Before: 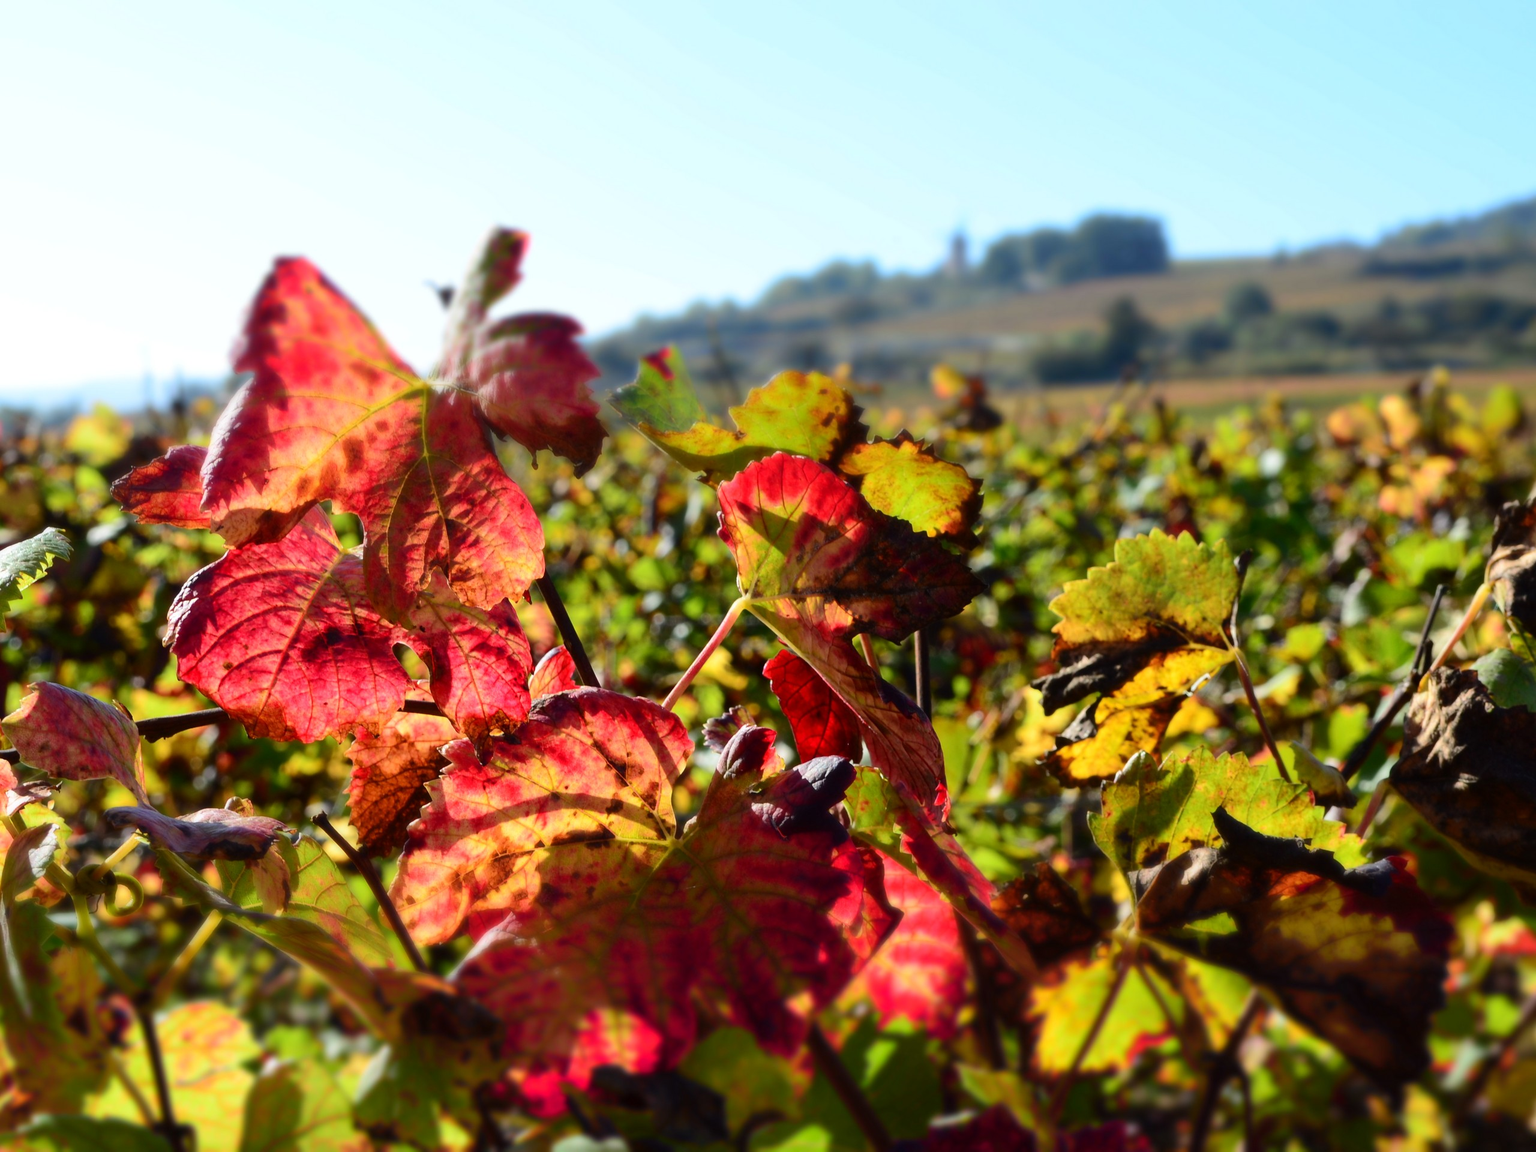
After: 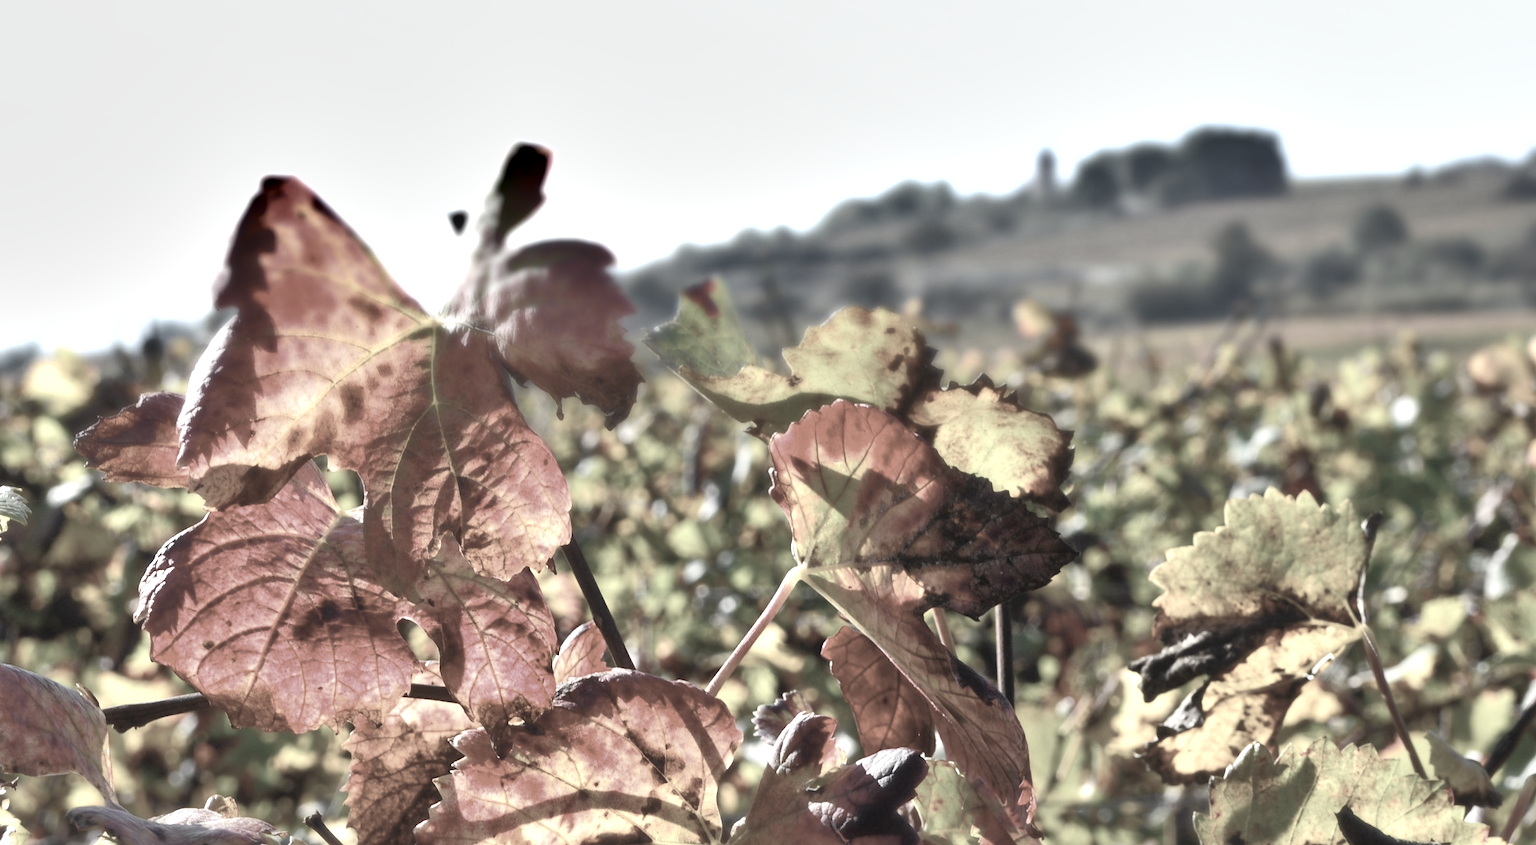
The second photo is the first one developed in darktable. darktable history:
color balance rgb: perceptual saturation grading › global saturation 30.064%
color correction: highlights b* 0, saturation 0.18
shadows and highlights: shadows 43.77, white point adjustment -1.56, highlights color adjustment 49.18%, soften with gaussian
tone equalizer: -7 EV 0.141 EV, -6 EV 0.623 EV, -5 EV 1.18 EV, -4 EV 1.34 EV, -3 EV 1.15 EV, -2 EV 0.6 EV, -1 EV 0.155 EV
crop: left 3.039%, top 8.994%, right 9.673%, bottom 26.929%
exposure: black level correction -0.002, exposure 0.708 EV, compensate highlight preservation false
